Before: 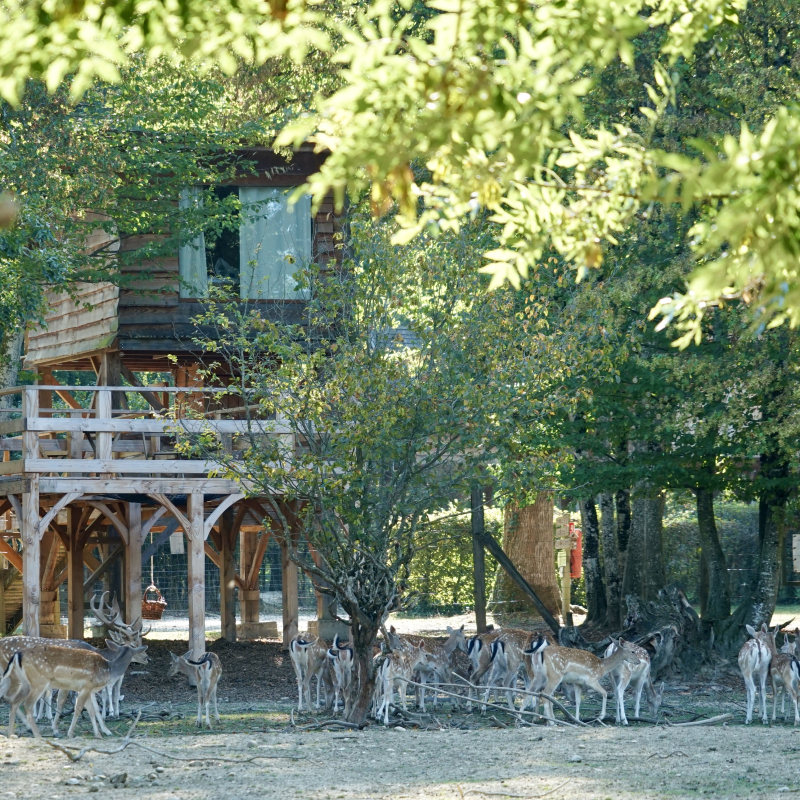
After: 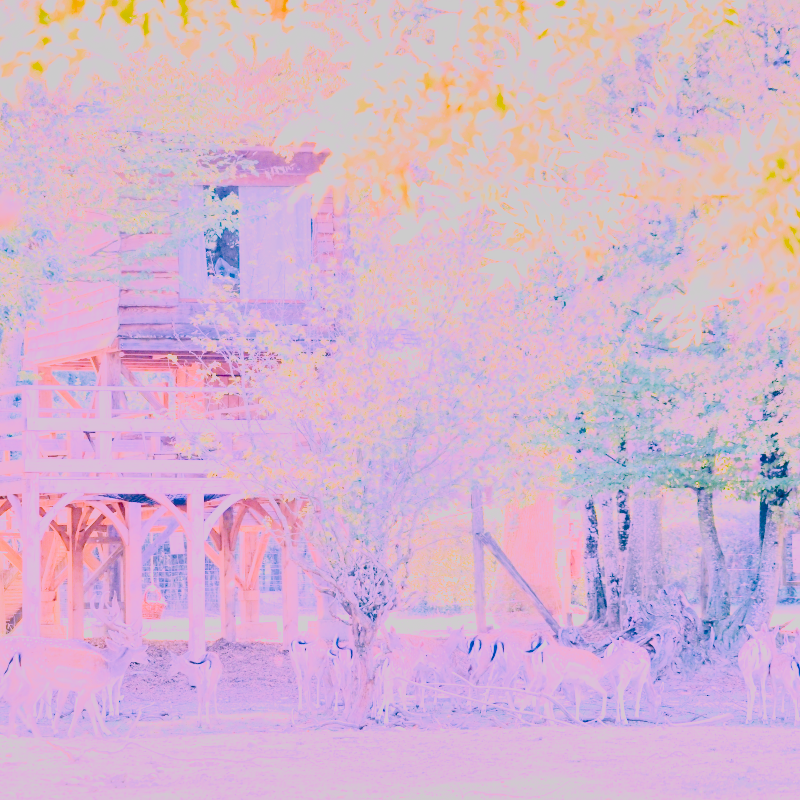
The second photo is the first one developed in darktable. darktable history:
white balance: red 1.828, blue 1.8
highlight reconstruction: iterations 1, diameter of reconstruction 64 px
exposure: black level correction 0, exposure 0.7 EV, compensate exposure bias true, compensate highlight preservation false
filmic rgb: black relative exposure -7.65 EV, white relative exposure 4.56 EV, hardness 3.61, contrast 0.812, color science v6 (2022)
base curve: curves: ch0 [(0, 0) (0.026, 0.03) (0.109, 0.232) (0.351, 0.748) (0.669, 0.968) (1, 1)]
shadows and highlights: soften with gaussian
tone curve: curves: ch0 [(0, 0) (0.08, 0.04) (0.17, 0.11) (0.5, 0.5) (0.83, 0.89) (0.92, 0.96) (1, 1)], preserve colors none
color balance rgb: linear chroma grading › global chroma -5.5%
color balance: lift [1, 1.007, 1, 1]
